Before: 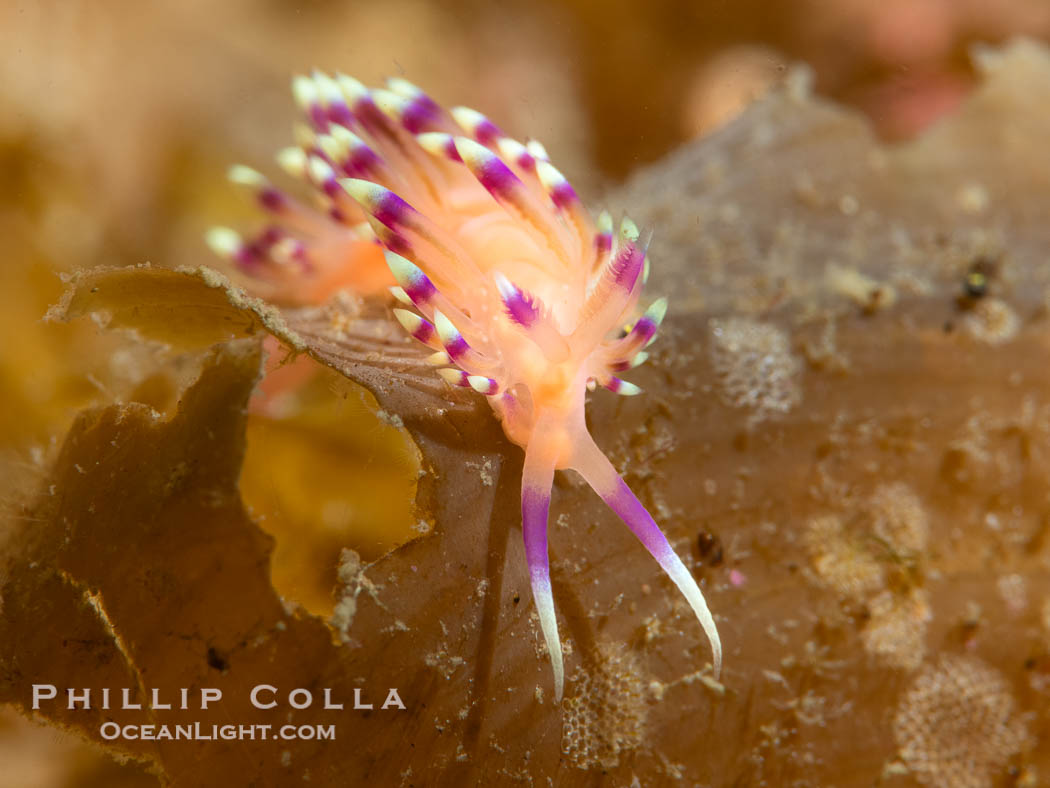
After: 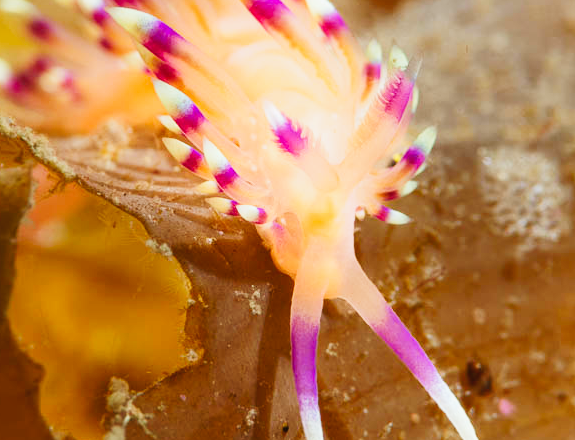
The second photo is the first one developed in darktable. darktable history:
crop and rotate: left 22.056%, top 21.887%, right 23.159%, bottom 22.181%
tone curve: curves: ch0 [(0, 0.008) (0.107, 0.083) (0.283, 0.287) (0.429, 0.51) (0.607, 0.739) (0.789, 0.893) (0.998, 0.978)]; ch1 [(0, 0) (0.323, 0.339) (0.438, 0.427) (0.478, 0.484) (0.502, 0.502) (0.527, 0.525) (0.571, 0.579) (0.608, 0.629) (0.669, 0.704) (0.859, 0.899) (1, 1)]; ch2 [(0, 0) (0.33, 0.347) (0.421, 0.456) (0.473, 0.498) (0.502, 0.504) (0.522, 0.524) (0.549, 0.567) (0.593, 0.626) (0.676, 0.724) (1, 1)], preserve colors none
shadows and highlights: shadows 25.52, highlights -24.42
